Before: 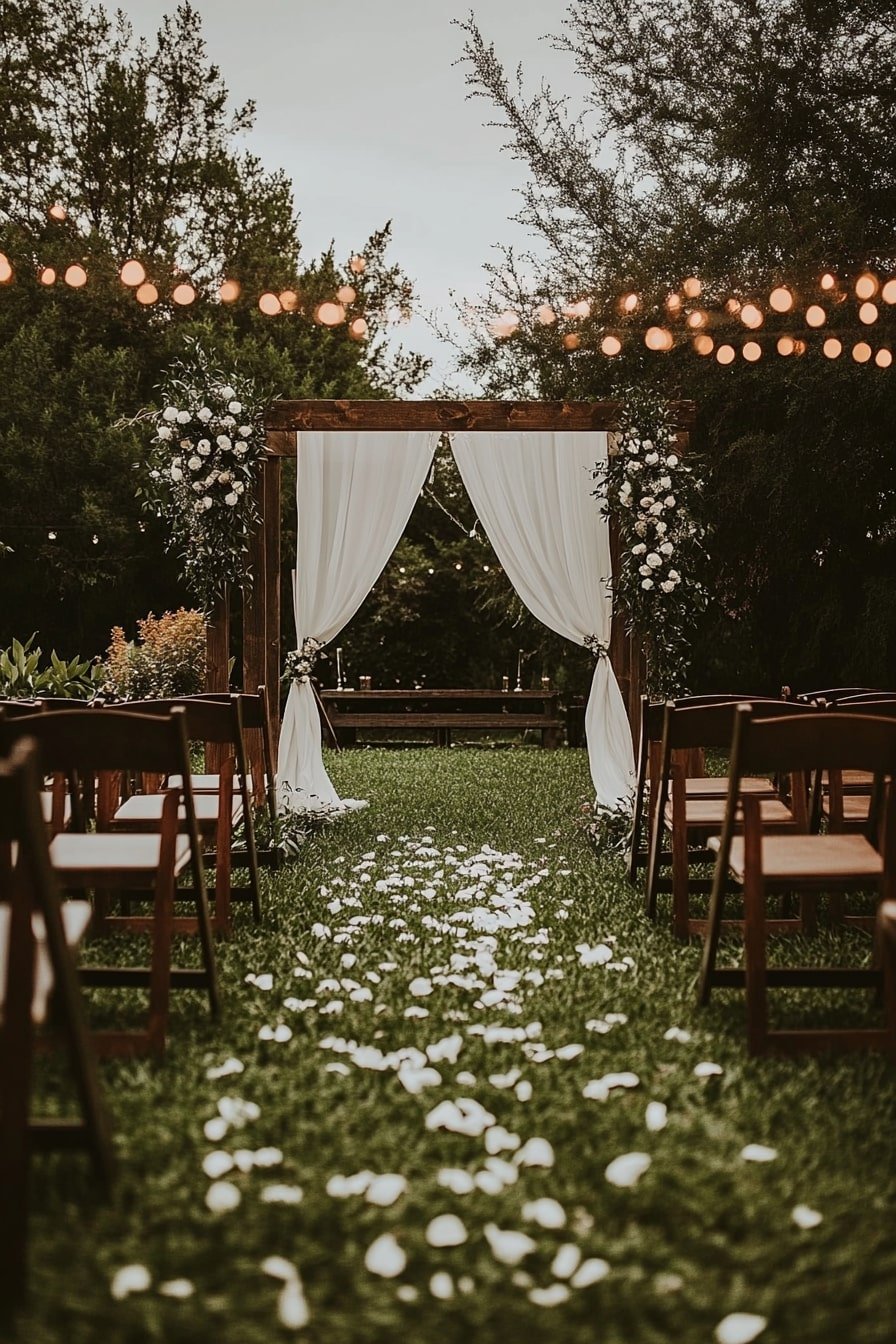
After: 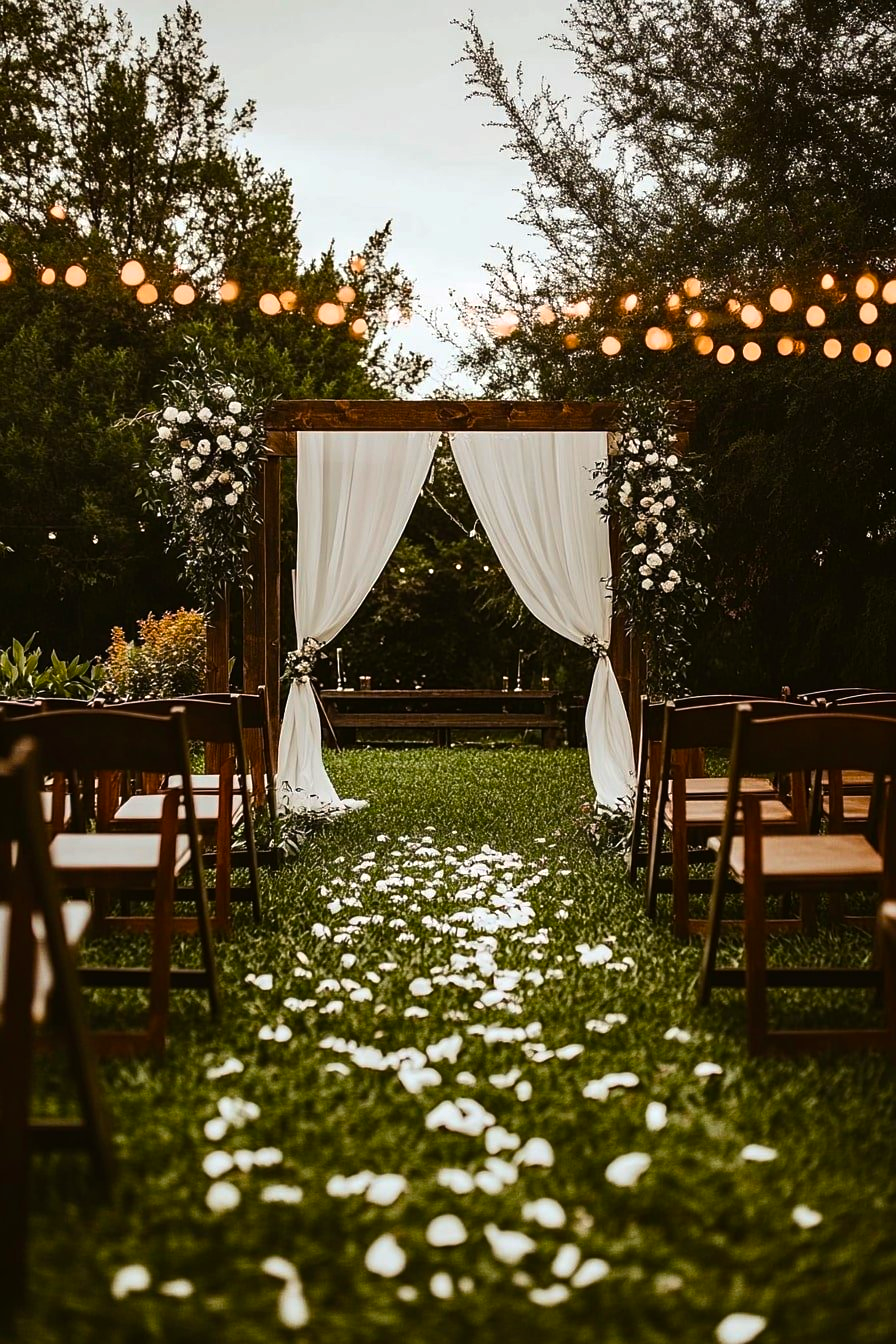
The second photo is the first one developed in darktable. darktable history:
color balance rgb: power › hue 313.19°, linear chroma grading › global chroma 15.458%, perceptual saturation grading › global saturation 30.57%, perceptual brilliance grading › global brilliance 14.632%, perceptual brilliance grading › shadows -34.189%
